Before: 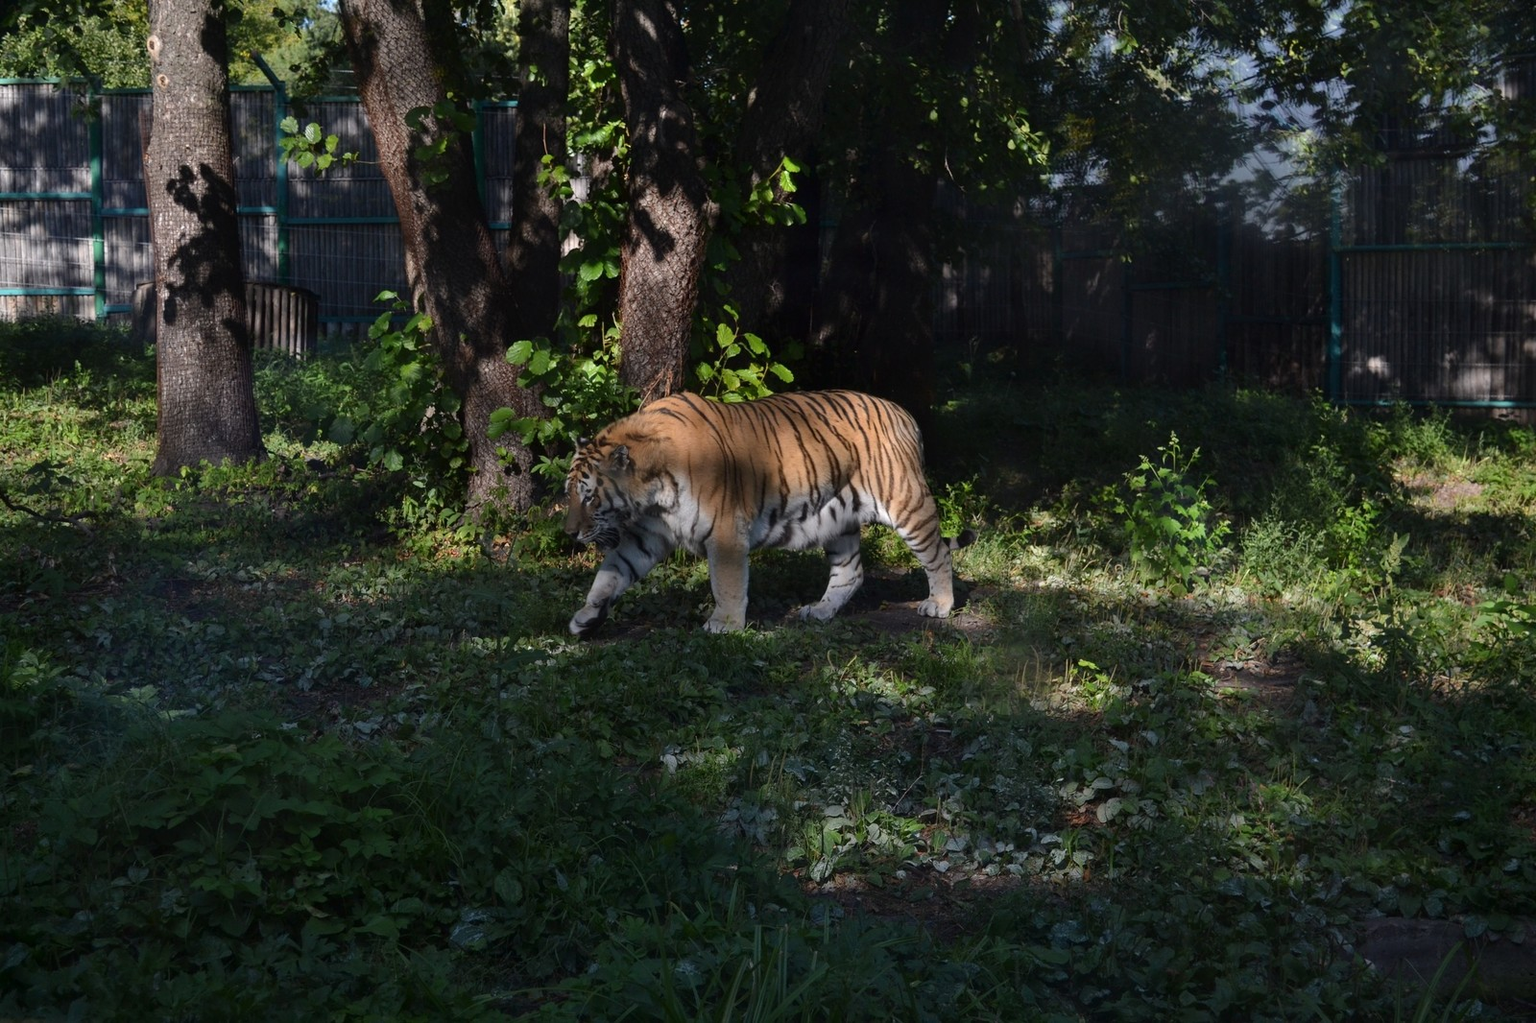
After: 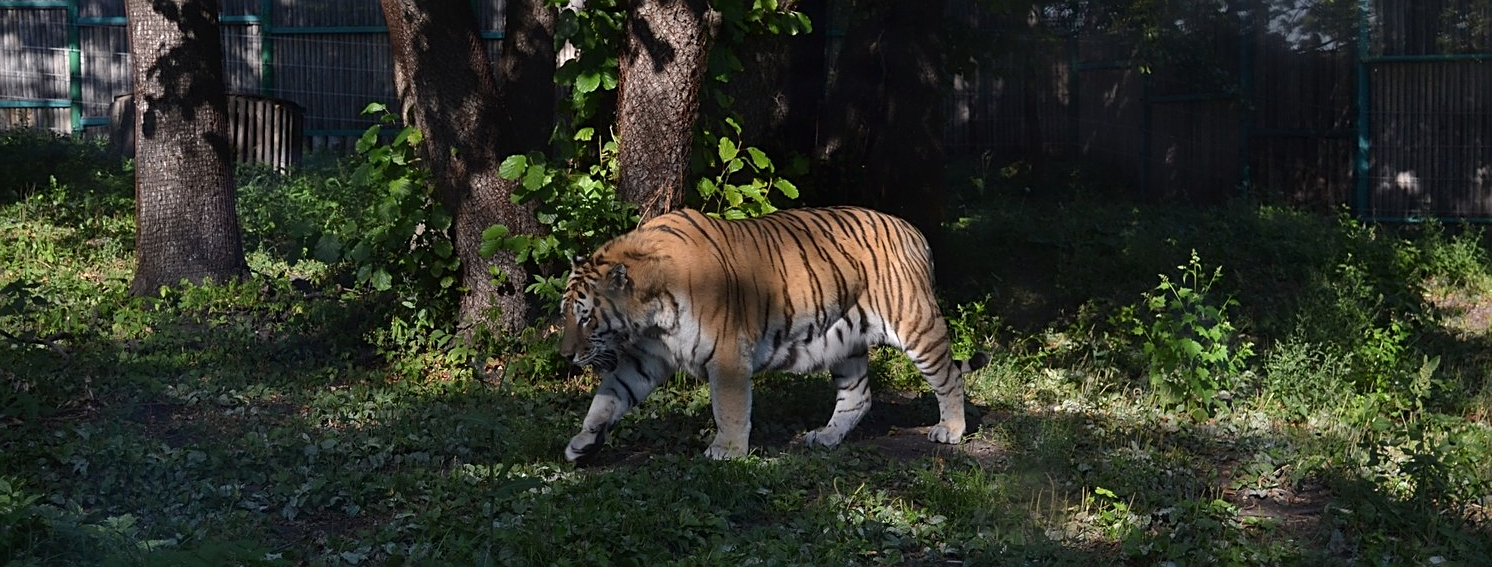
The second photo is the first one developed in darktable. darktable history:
sharpen: on, module defaults
crop: left 1.804%, top 18.848%, right 4.936%, bottom 27.961%
